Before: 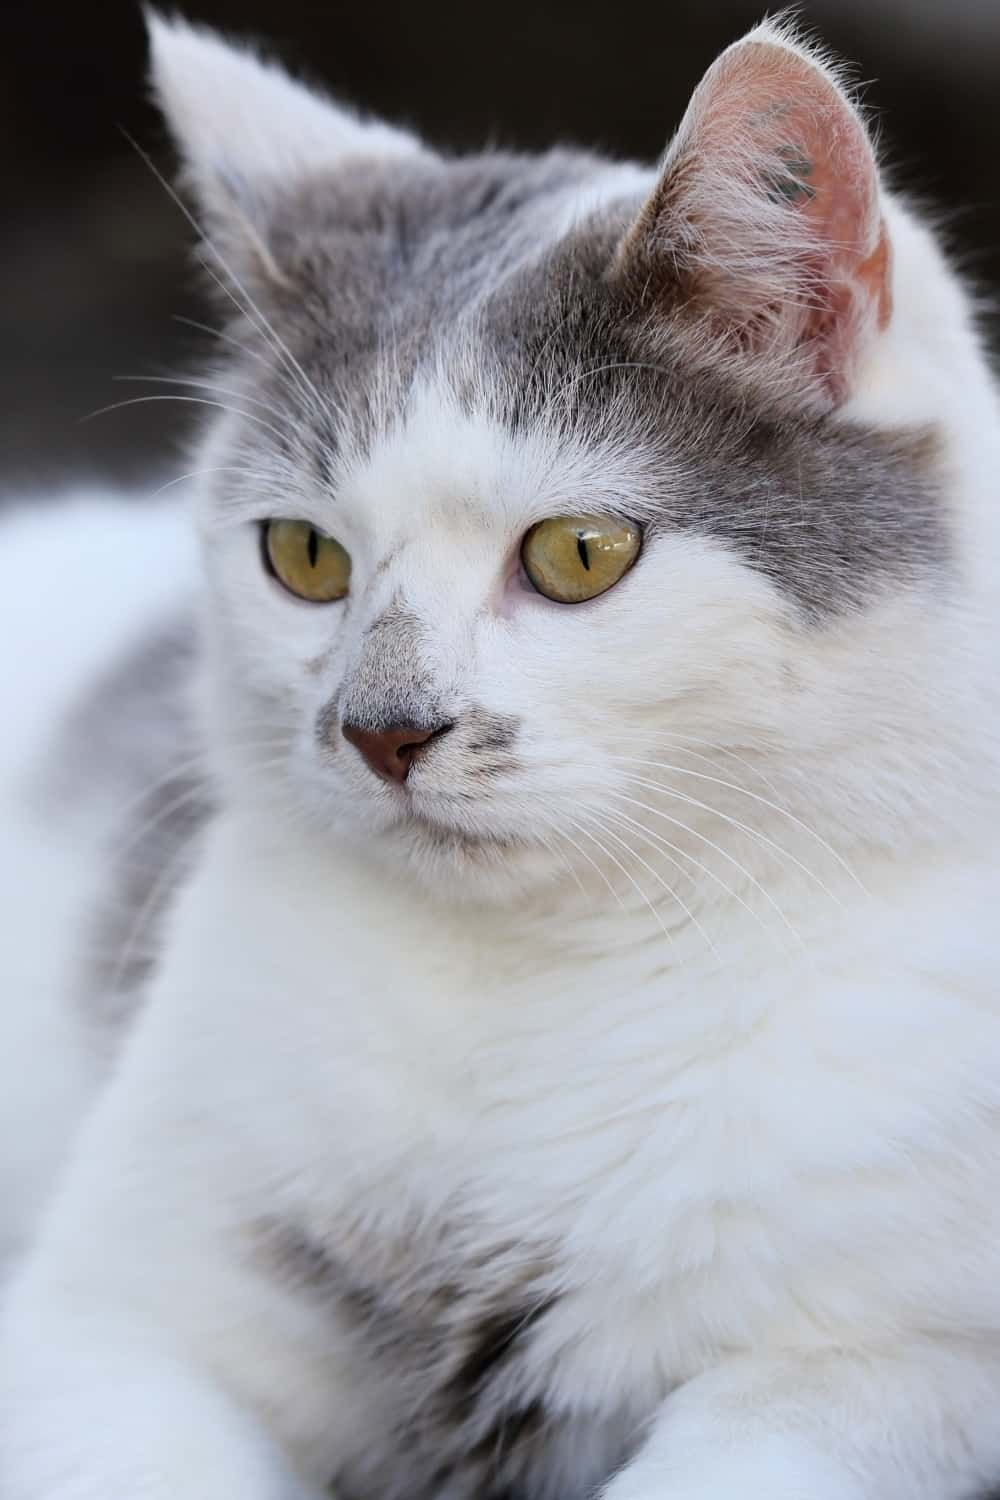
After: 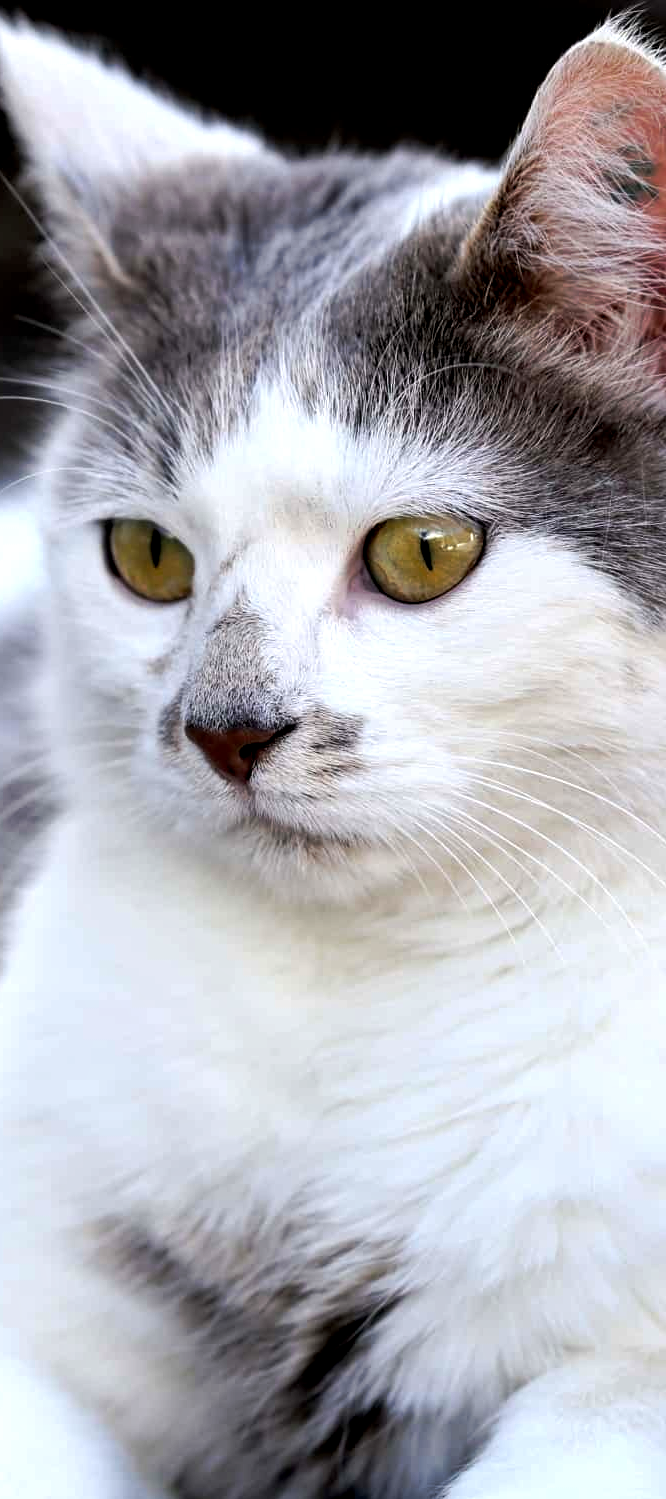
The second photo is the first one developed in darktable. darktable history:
crop and rotate: left 15.754%, right 17.579%
local contrast: highlights 100%, shadows 100%, detail 120%, midtone range 0.2
color balance: lift [0.991, 1, 1, 1], gamma [0.996, 1, 1, 1], input saturation 98.52%, contrast 20.34%, output saturation 103.72%
tone equalizer: -8 EV -0.55 EV
tone curve: curves: ch0 [(0, 0) (0.003, 0.003) (0.011, 0.011) (0.025, 0.024) (0.044, 0.043) (0.069, 0.067) (0.1, 0.096) (0.136, 0.131) (0.177, 0.171) (0.224, 0.217) (0.277, 0.268) (0.335, 0.324) (0.399, 0.386) (0.468, 0.453) (0.543, 0.547) (0.623, 0.626) (0.709, 0.712) (0.801, 0.802) (0.898, 0.898) (1, 1)], preserve colors none
color correction: saturation 0.98
